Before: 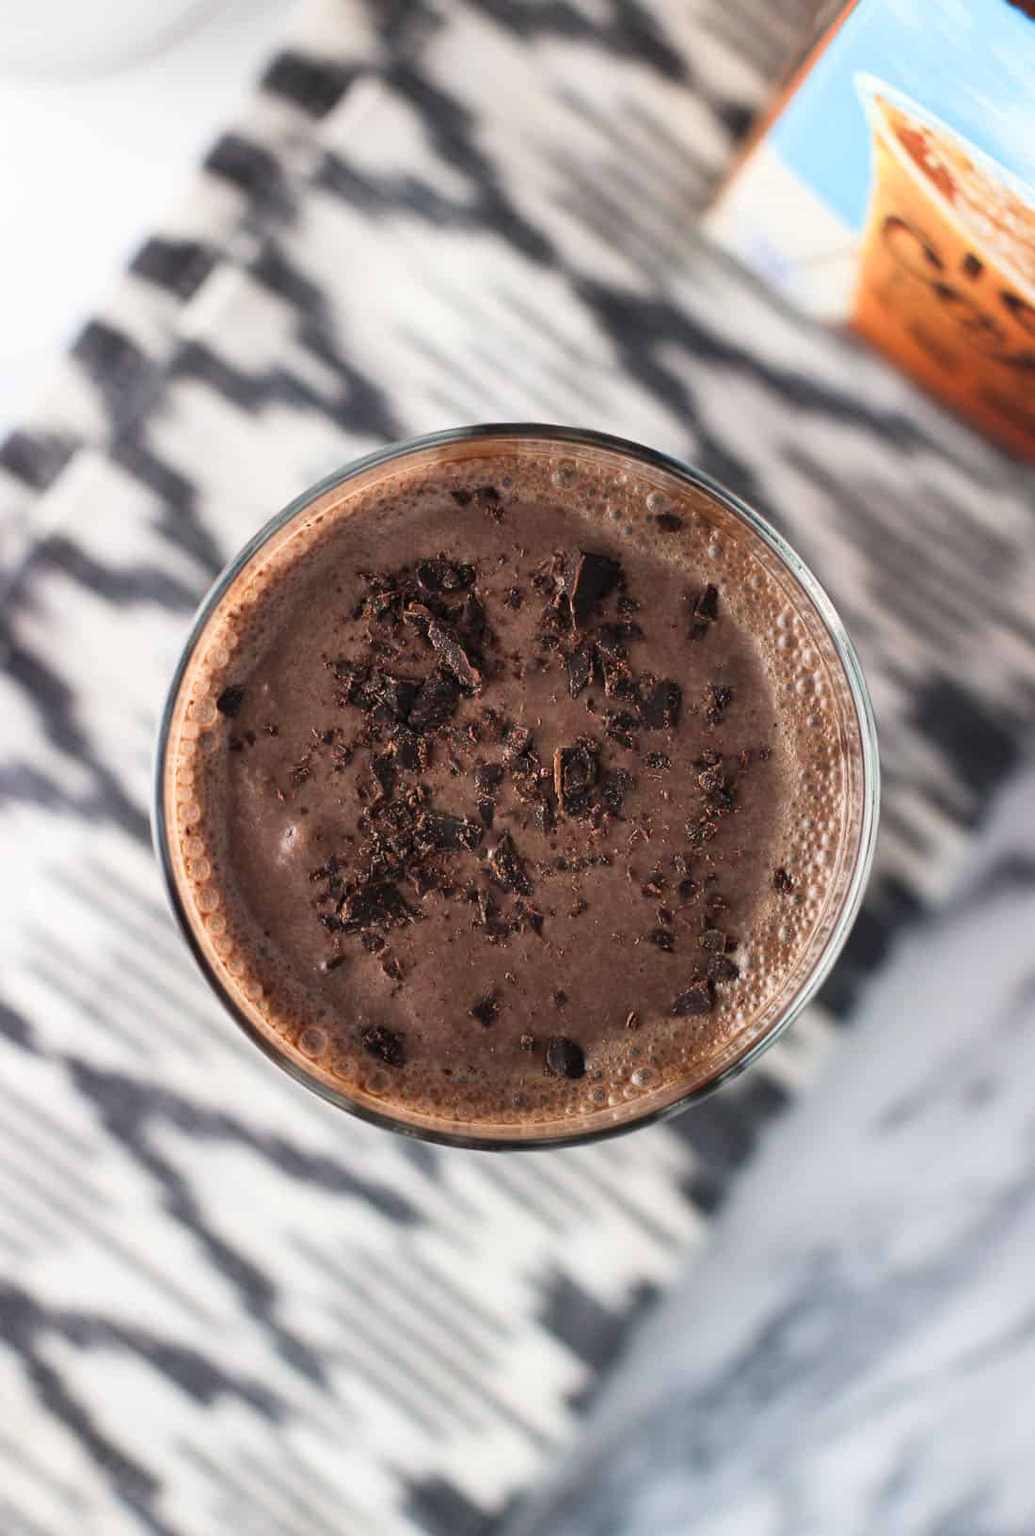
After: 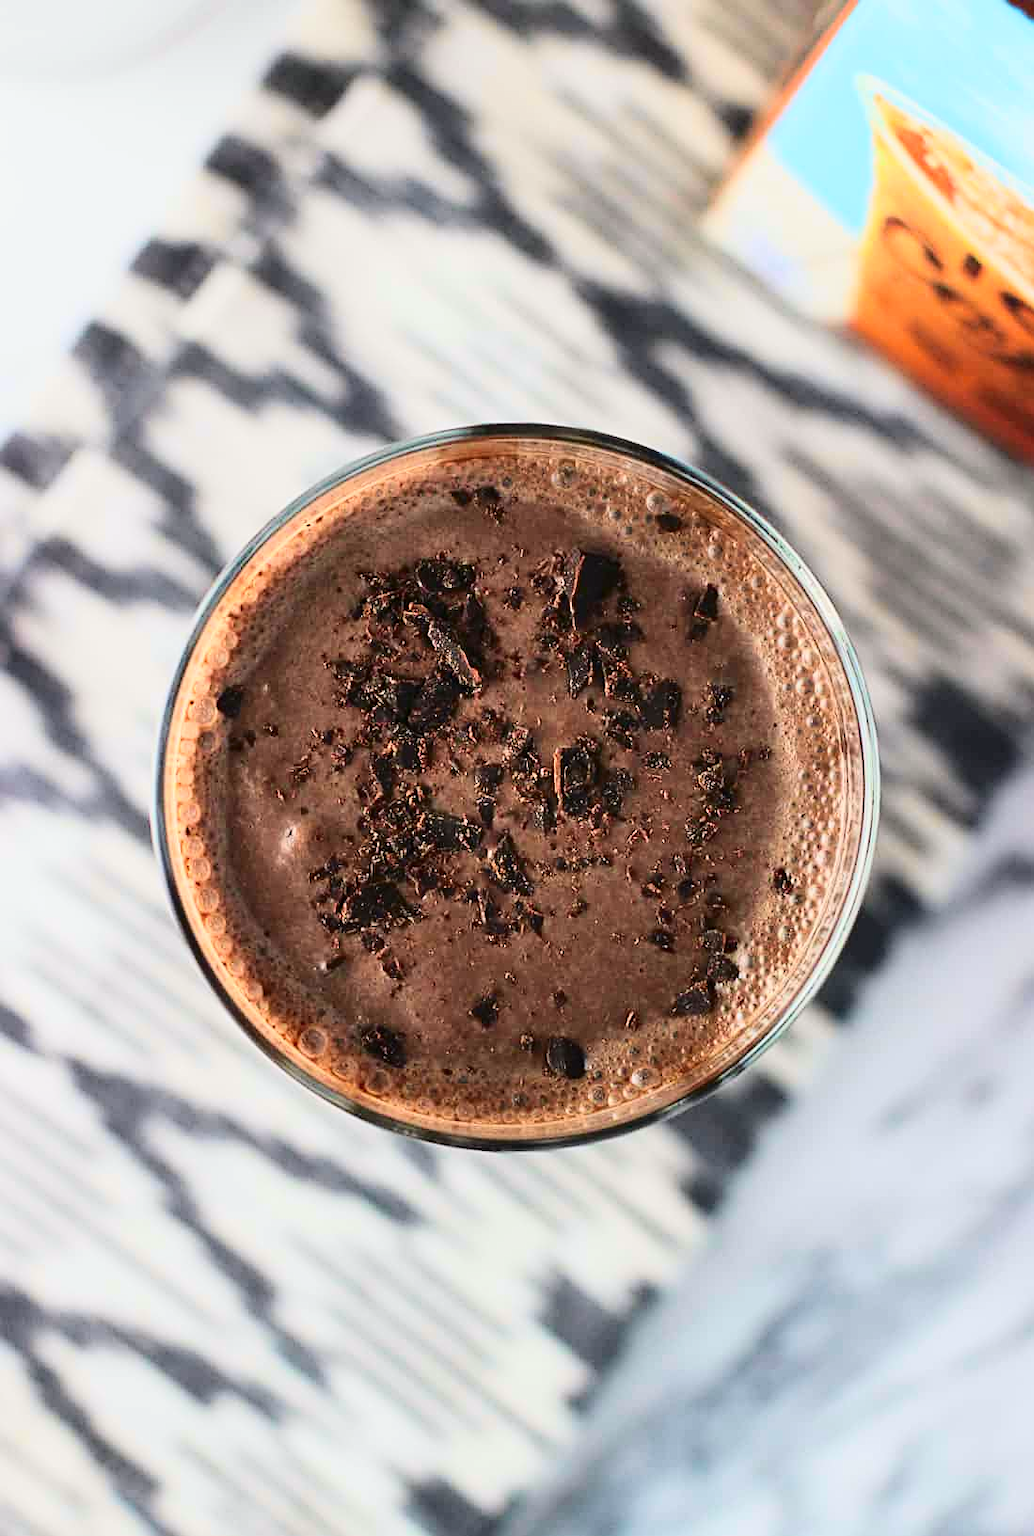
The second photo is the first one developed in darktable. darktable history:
sharpen: on, module defaults
exposure: black level correction -0.003, exposure 0.039 EV, compensate highlight preservation false
tone curve: curves: ch0 [(0, 0) (0.042, 0.023) (0.157, 0.114) (0.302, 0.308) (0.44, 0.507) (0.607, 0.705) (0.824, 0.882) (1, 0.965)]; ch1 [(0, 0) (0.339, 0.334) (0.445, 0.419) (0.476, 0.454) (0.503, 0.501) (0.517, 0.513) (0.551, 0.567) (0.622, 0.662) (0.706, 0.741) (1, 1)]; ch2 [(0, 0) (0.327, 0.318) (0.417, 0.426) (0.46, 0.453) (0.502, 0.5) (0.514, 0.524) (0.547, 0.572) (0.615, 0.656) (0.717, 0.778) (1, 1)], color space Lab, independent channels, preserve colors none
